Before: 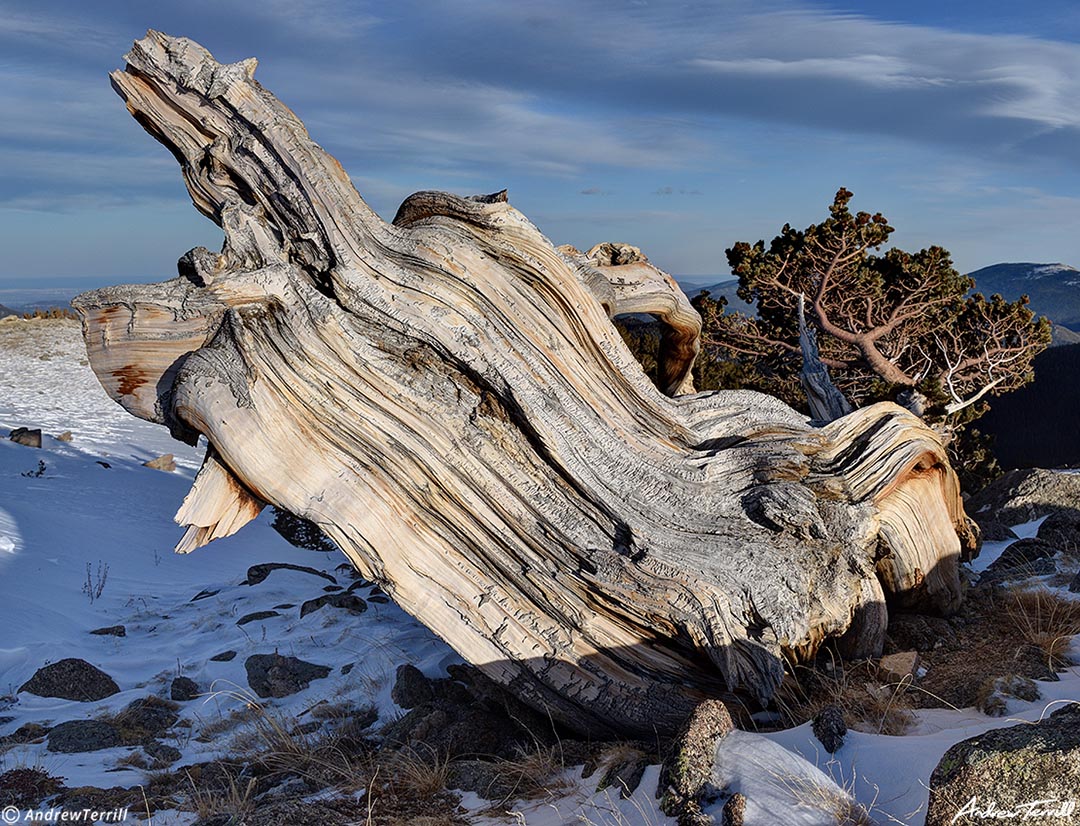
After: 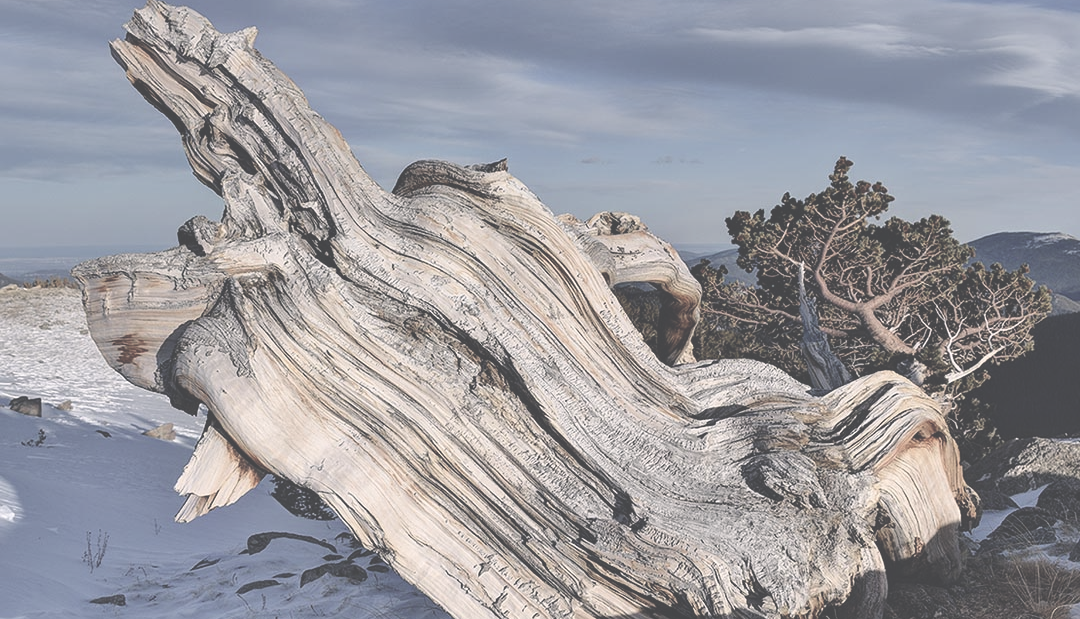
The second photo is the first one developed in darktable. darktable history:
color balance rgb: shadows lift › chroma 1.41%, shadows lift › hue 260°, power › chroma 0.5%, power › hue 260°, highlights gain › chroma 1%, highlights gain › hue 27°, saturation formula JzAzBz (2021)
contrast brightness saturation: brightness 0.18, saturation -0.5
exposure: black level correction -0.028, compensate highlight preservation false
crop: top 3.857%, bottom 21.132%
